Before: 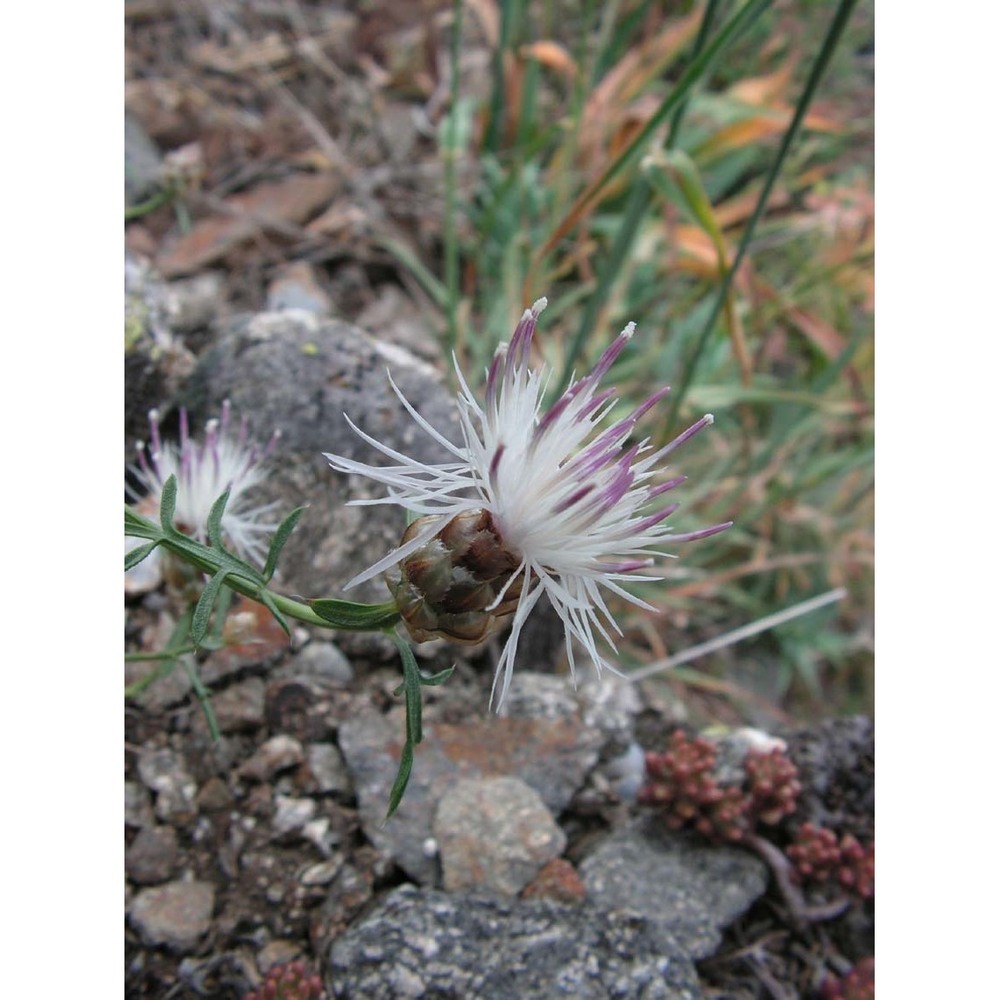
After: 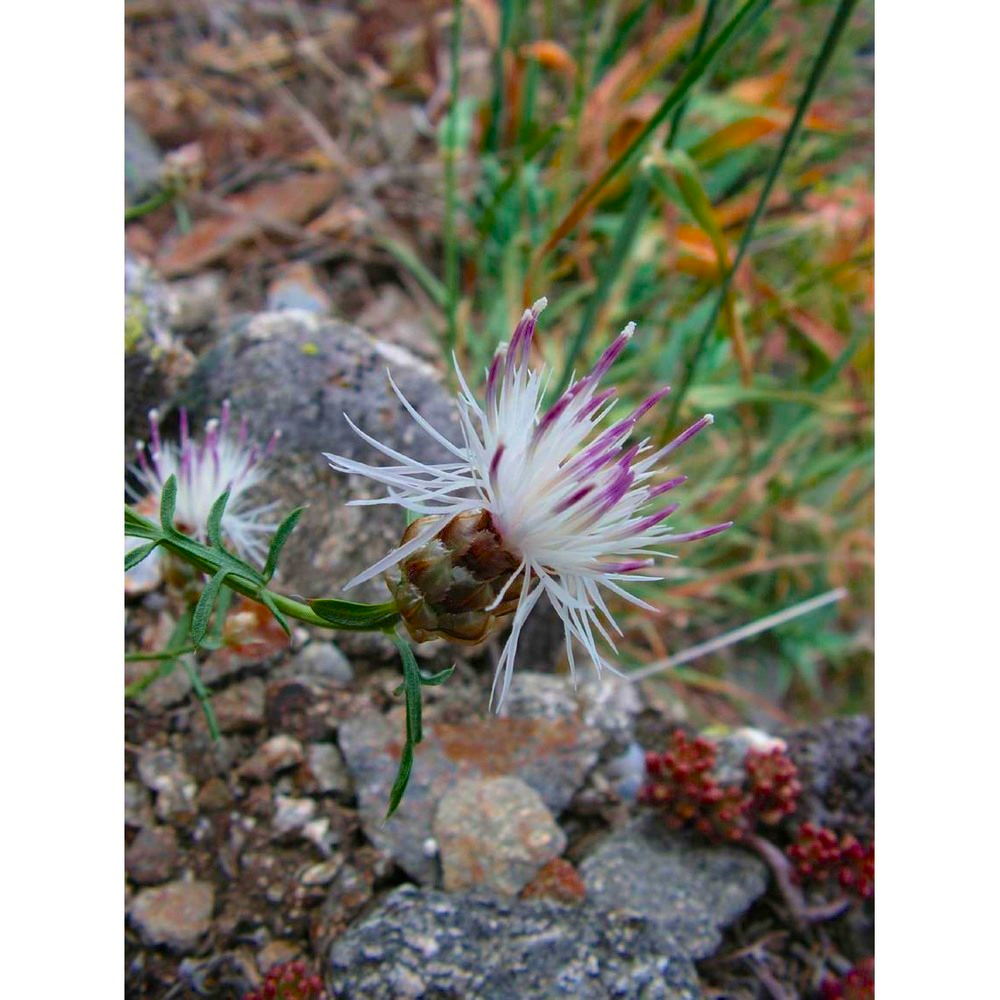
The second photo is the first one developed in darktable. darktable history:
color balance rgb: power › hue 314.01°, linear chroma grading › global chroma 9.833%, perceptual saturation grading › global saturation 40.324%, saturation formula JzAzBz (2021)
velvia: on, module defaults
